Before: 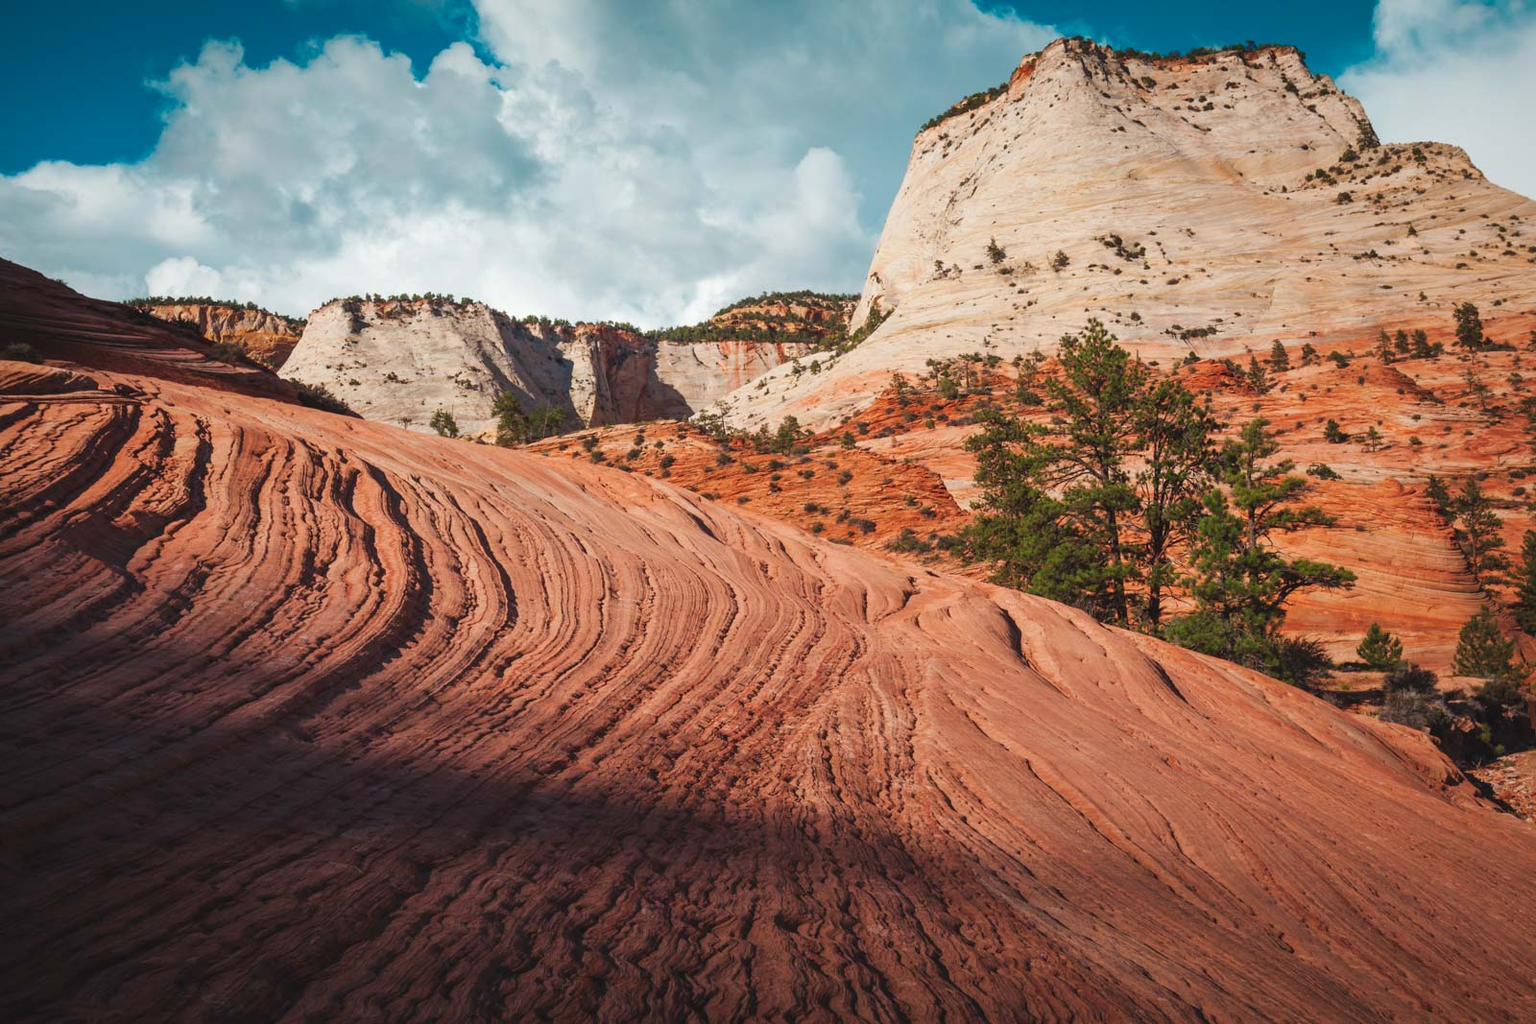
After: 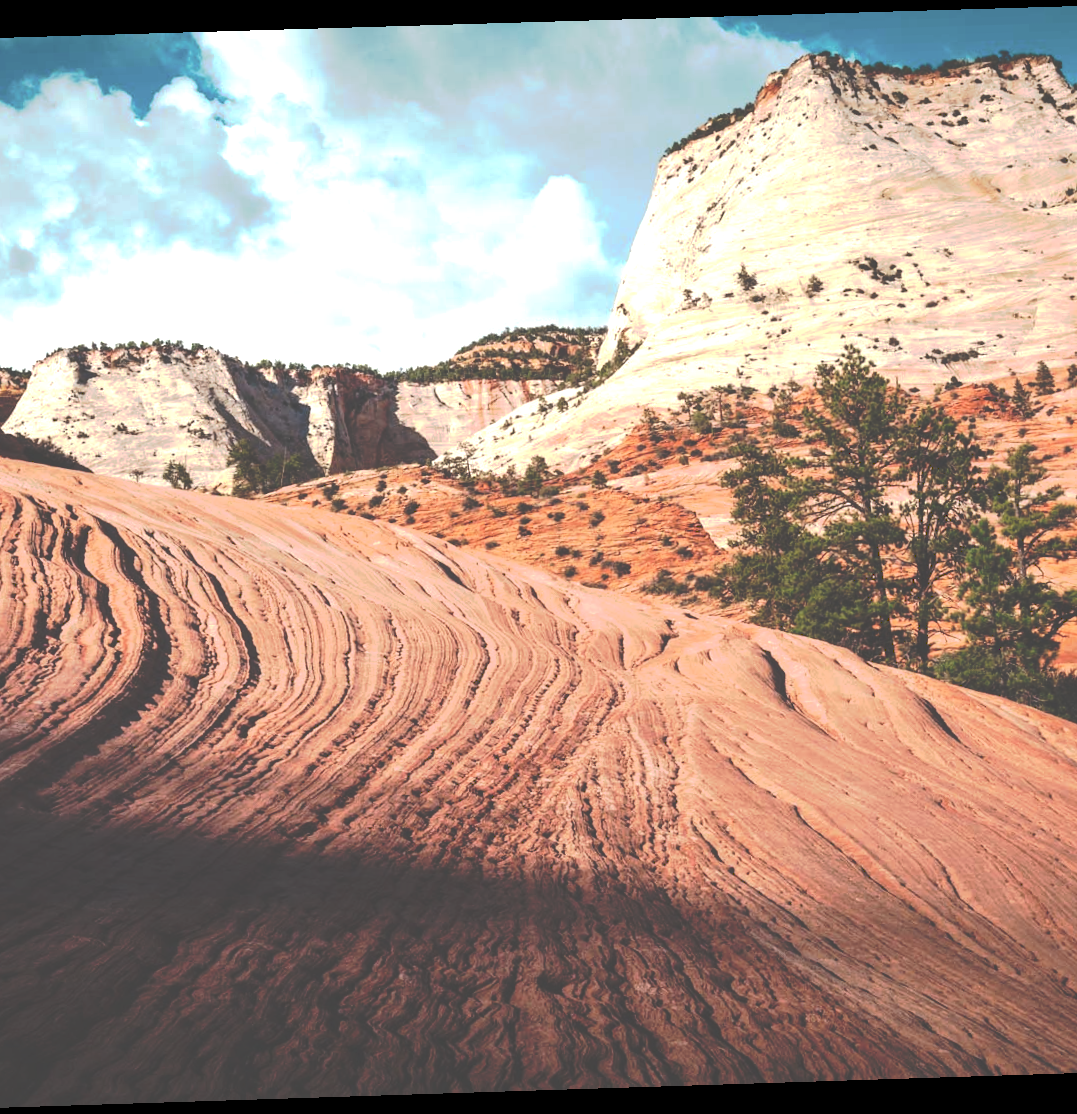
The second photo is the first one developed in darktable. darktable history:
rotate and perspective: rotation -1.77°, lens shift (horizontal) 0.004, automatic cropping off
tone curve: curves: ch0 [(0, 0) (0.003, 0.278) (0.011, 0.282) (0.025, 0.282) (0.044, 0.29) (0.069, 0.295) (0.1, 0.306) (0.136, 0.316) (0.177, 0.33) (0.224, 0.358) (0.277, 0.403) (0.335, 0.451) (0.399, 0.505) (0.468, 0.558) (0.543, 0.611) (0.623, 0.679) (0.709, 0.751) (0.801, 0.815) (0.898, 0.863) (1, 1)], preserve colors none
crop and rotate: left 18.442%, right 15.508%
tone equalizer: -8 EV -1.08 EV, -7 EV -1.01 EV, -6 EV -0.867 EV, -5 EV -0.578 EV, -3 EV 0.578 EV, -2 EV 0.867 EV, -1 EV 1.01 EV, +0 EV 1.08 EV, edges refinement/feathering 500, mask exposure compensation -1.57 EV, preserve details no
